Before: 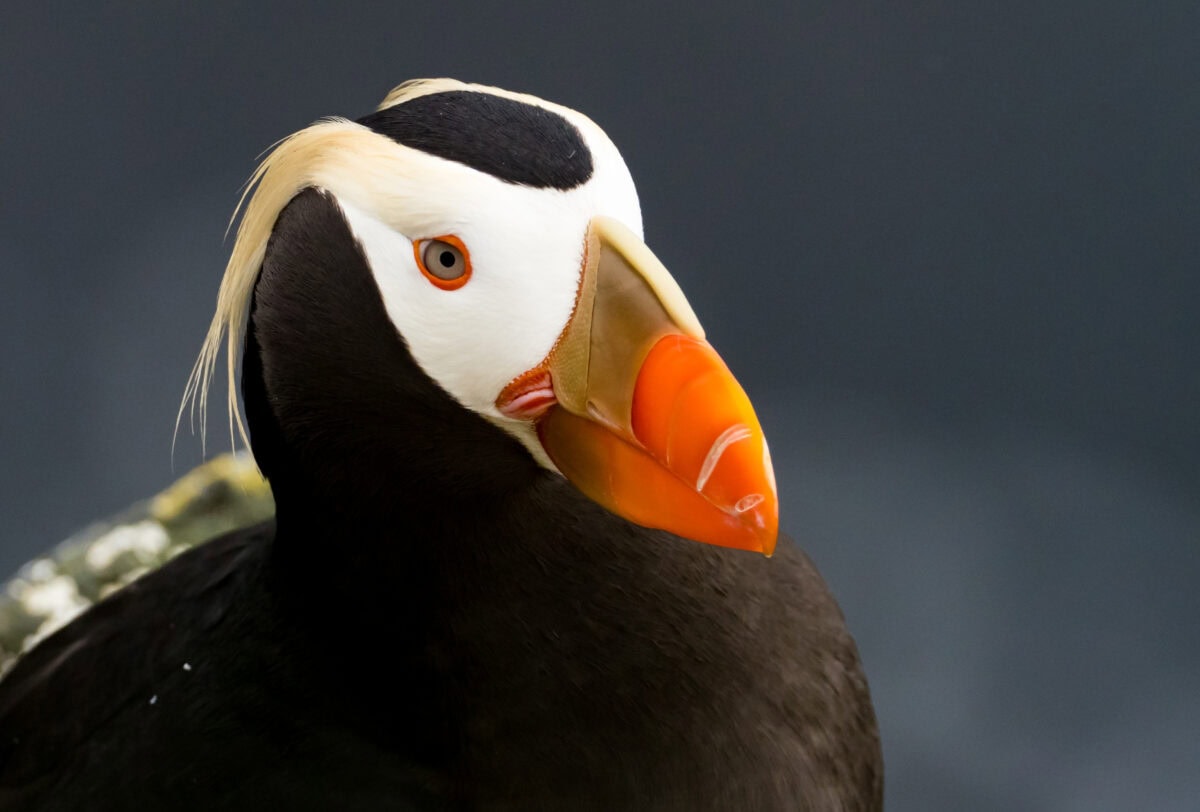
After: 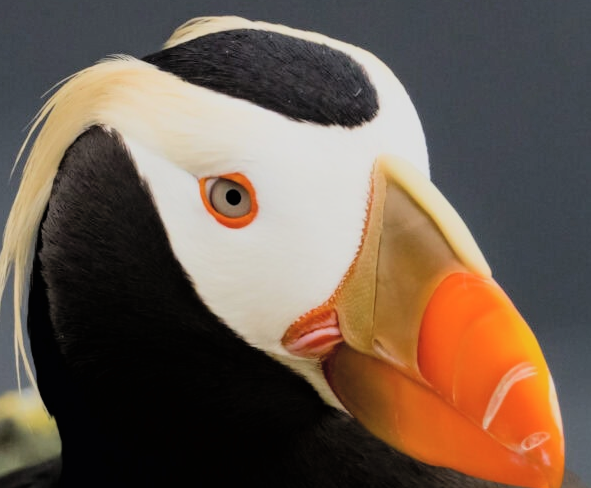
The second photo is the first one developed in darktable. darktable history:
filmic rgb: black relative exposure -7.82 EV, white relative exposure 4.29 EV, hardness 3.86, color science v6 (2022)
crop: left 17.835%, top 7.675%, right 32.881%, bottom 32.213%
contrast brightness saturation: brightness 0.13
